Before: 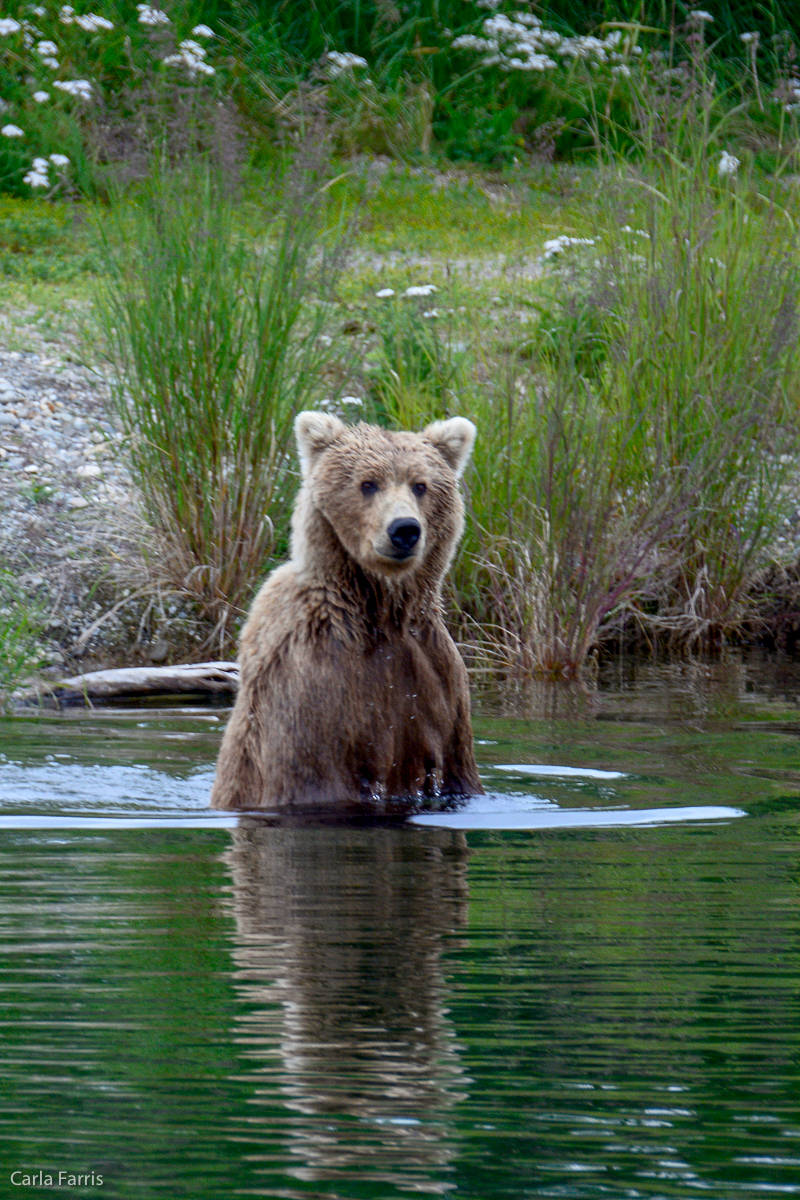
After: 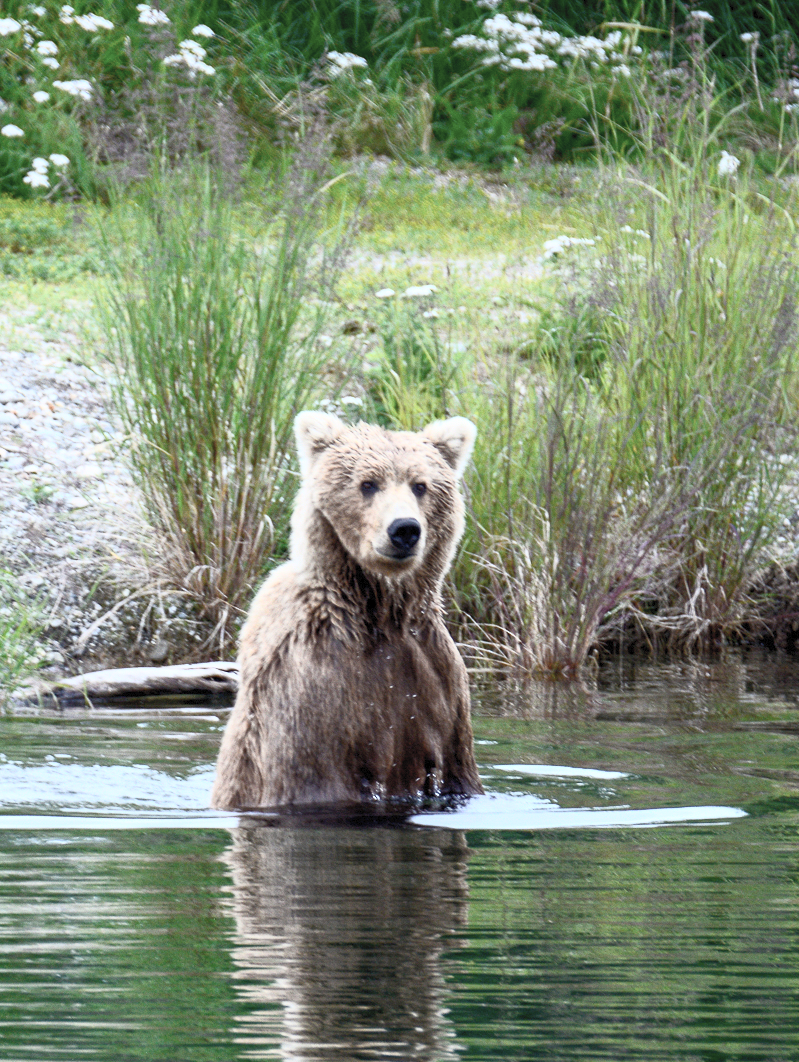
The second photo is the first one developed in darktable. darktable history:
crop and rotate: top 0%, bottom 11.425%
contrast brightness saturation: contrast 0.439, brightness 0.561, saturation -0.2
